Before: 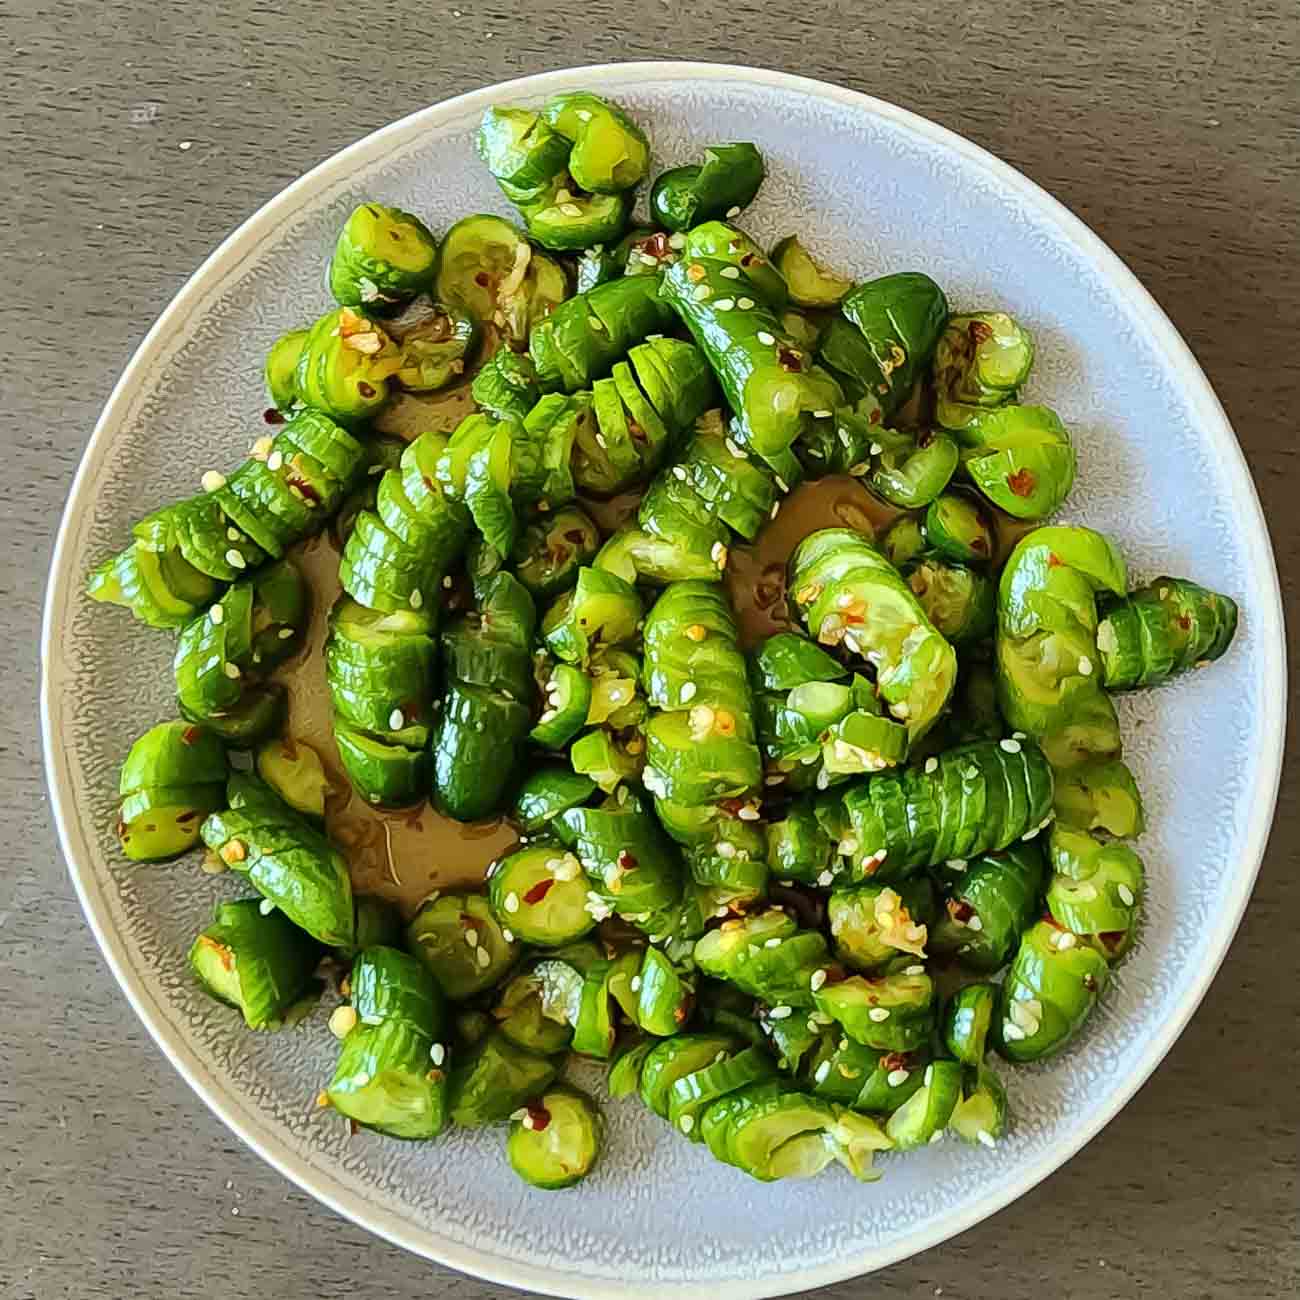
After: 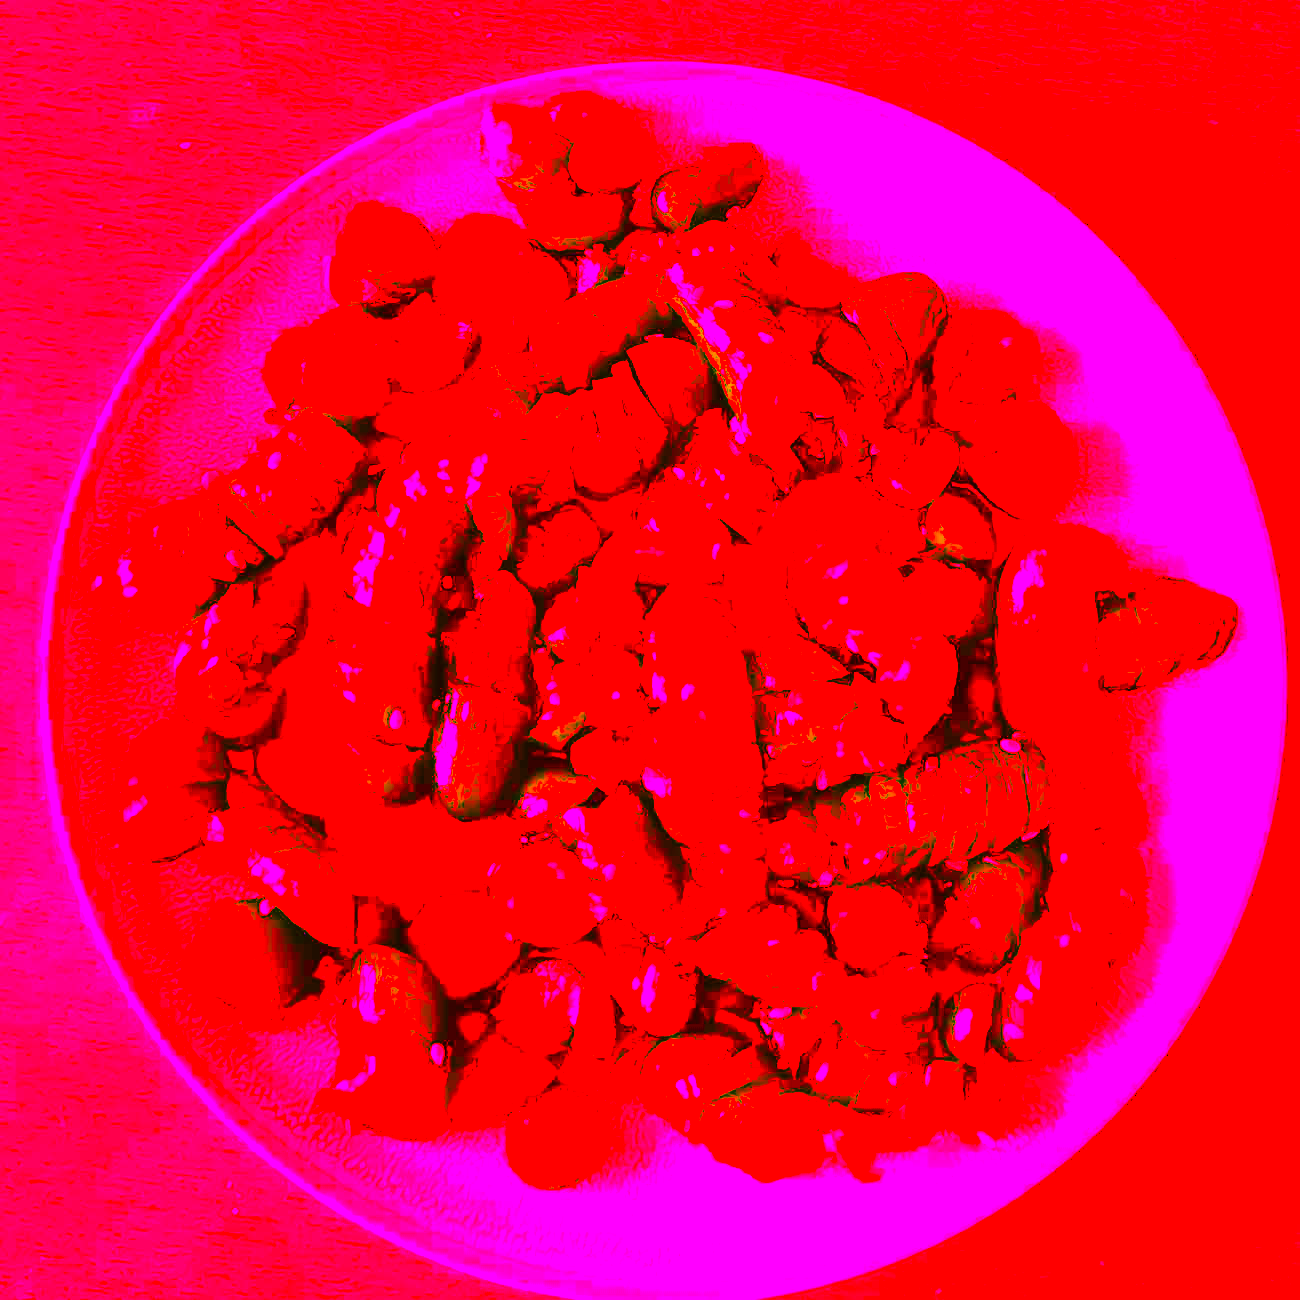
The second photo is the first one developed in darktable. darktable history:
white balance: red 4.26, blue 1.802
exposure: black level correction -0.002, exposure 0.54 EV, compensate highlight preservation false
color correction: highlights a* 10.44, highlights b* 30.04, shadows a* 2.73, shadows b* 17.51, saturation 1.72
tone equalizer: -8 EV -0.417 EV, -7 EV -0.389 EV, -6 EV -0.333 EV, -5 EV -0.222 EV, -3 EV 0.222 EV, -2 EV 0.333 EV, -1 EV 0.389 EV, +0 EV 0.417 EV, edges refinement/feathering 500, mask exposure compensation -1.57 EV, preserve details no
